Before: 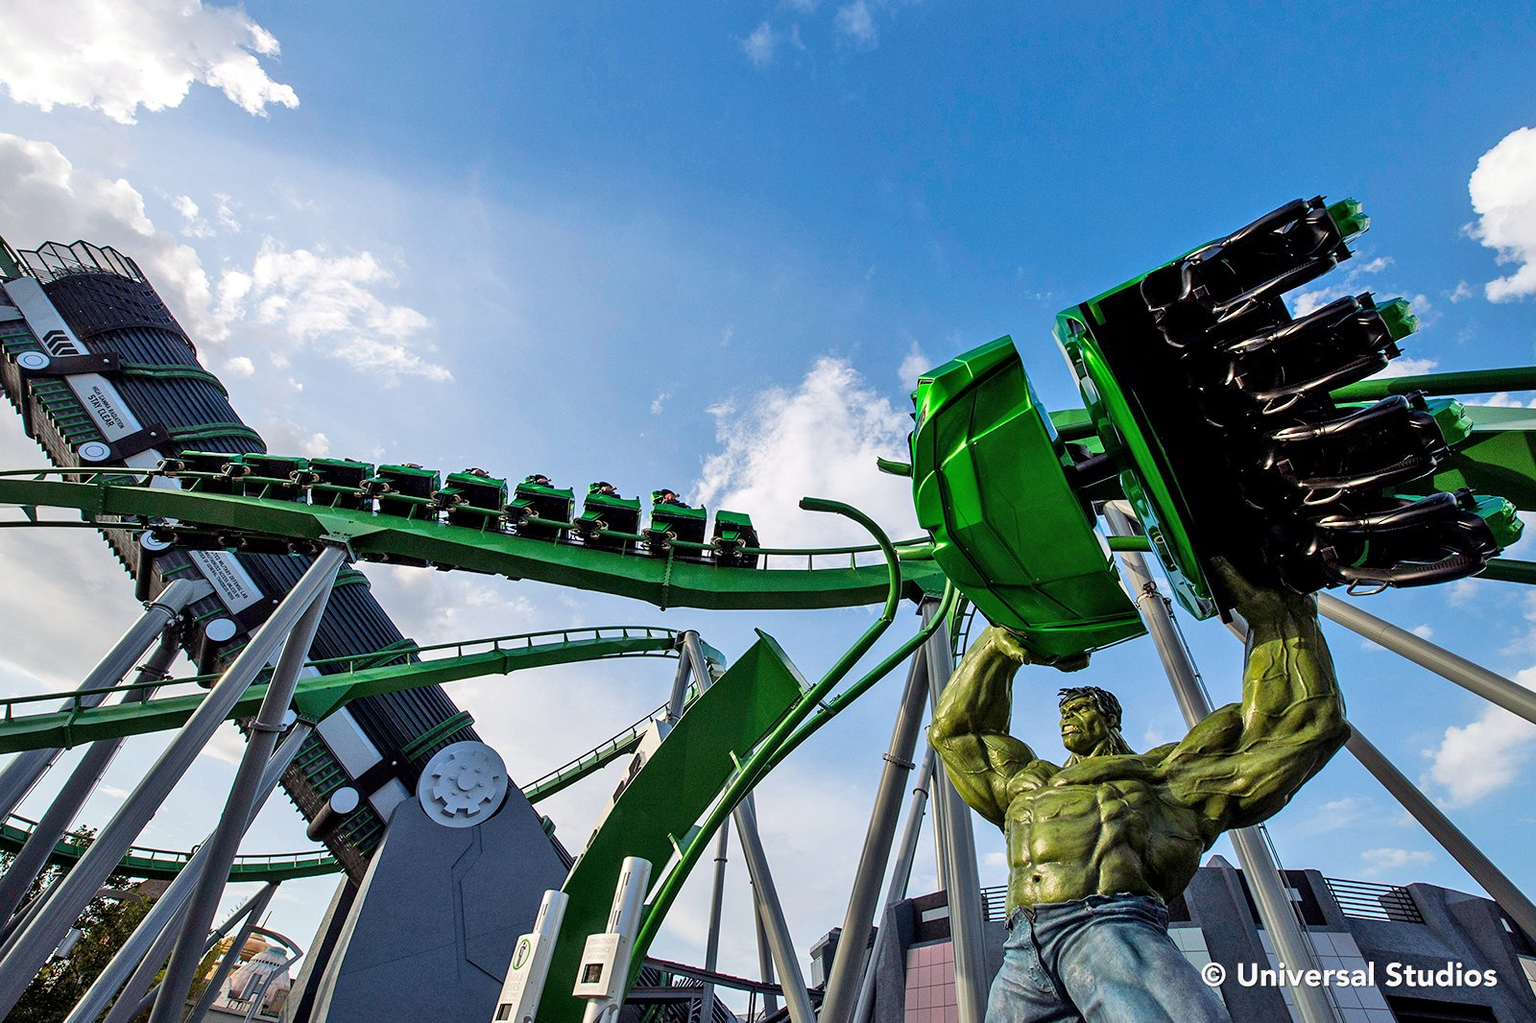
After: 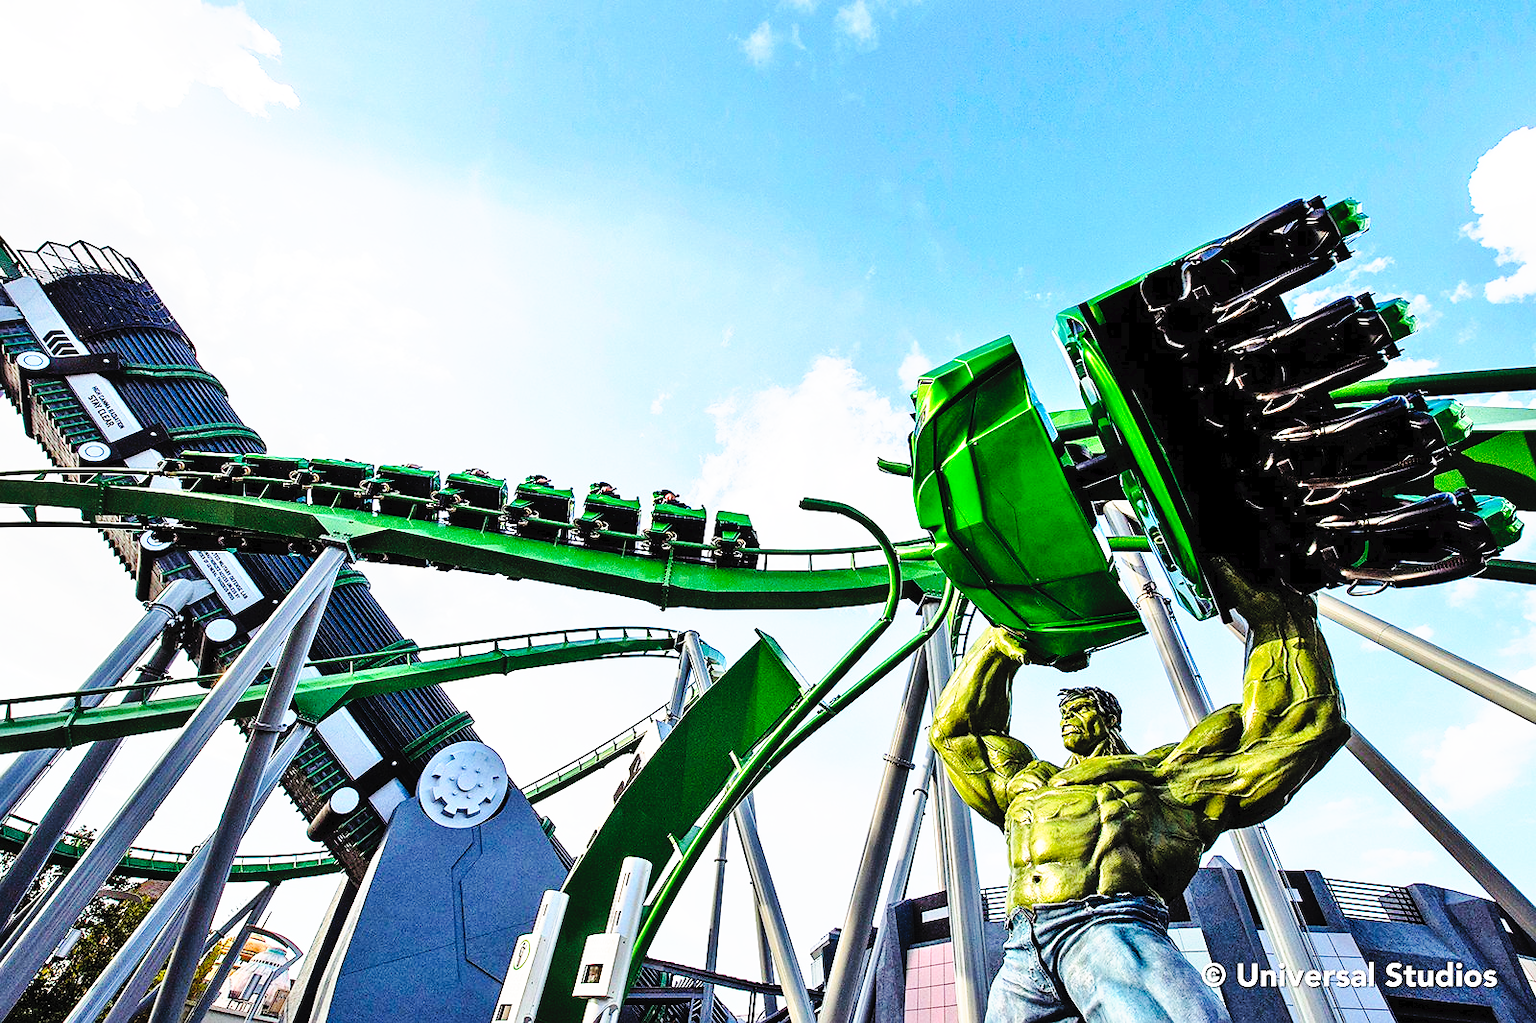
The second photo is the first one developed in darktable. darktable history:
base curve: curves: ch0 [(0, 0) (0.036, 0.037) (0.121, 0.228) (0.46, 0.76) (0.859, 0.983) (1, 1)], preserve colors none
tone curve: curves: ch0 [(0, 0) (0.003, 0.023) (0.011, 0.024) (0.025, 0.028) (0.044, 0.035) (0.069, 0.043) (0.1, 0.052) (0.136, 0.063) (0.177, 0.094) (0.224, 0.145) (0.277, 0.209) (0.335, 0.281) (0.399, 0.364) (0.468, 0.453) (0.543, 0.553) (0.623, 0.66) (0.709, 0.767) (0.801, 0.88) (0.898, 0.968) (1, 1)], preserve colors none
sharpen: radius 1, threshold 1
contrast brightness saturation: brightness 0.15
